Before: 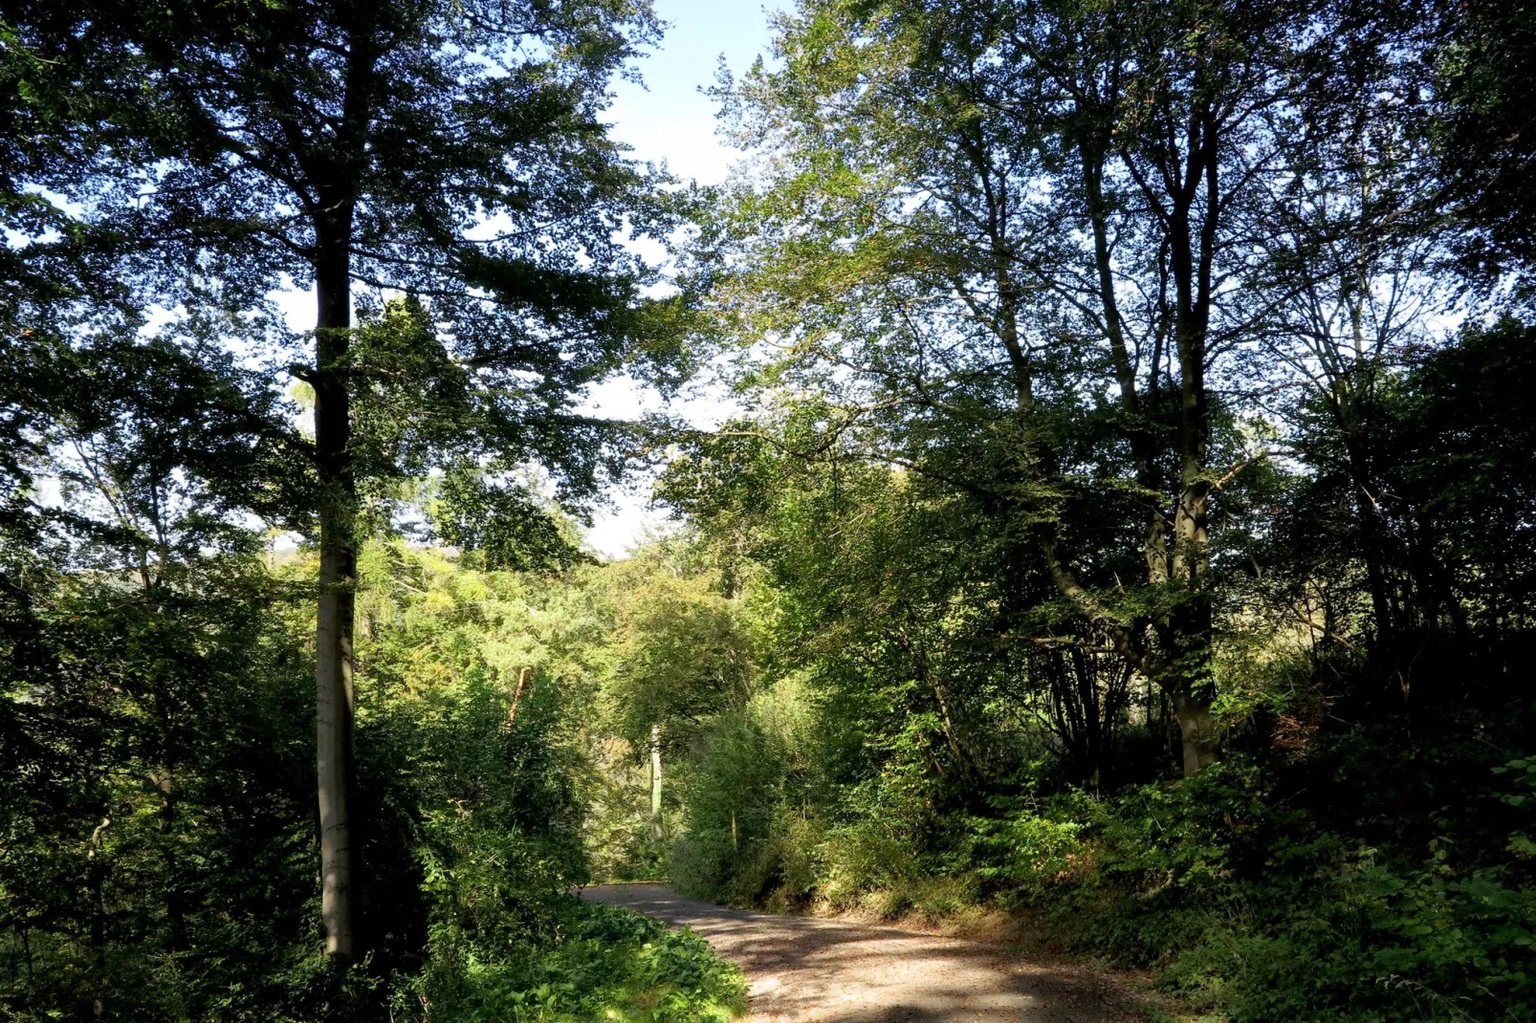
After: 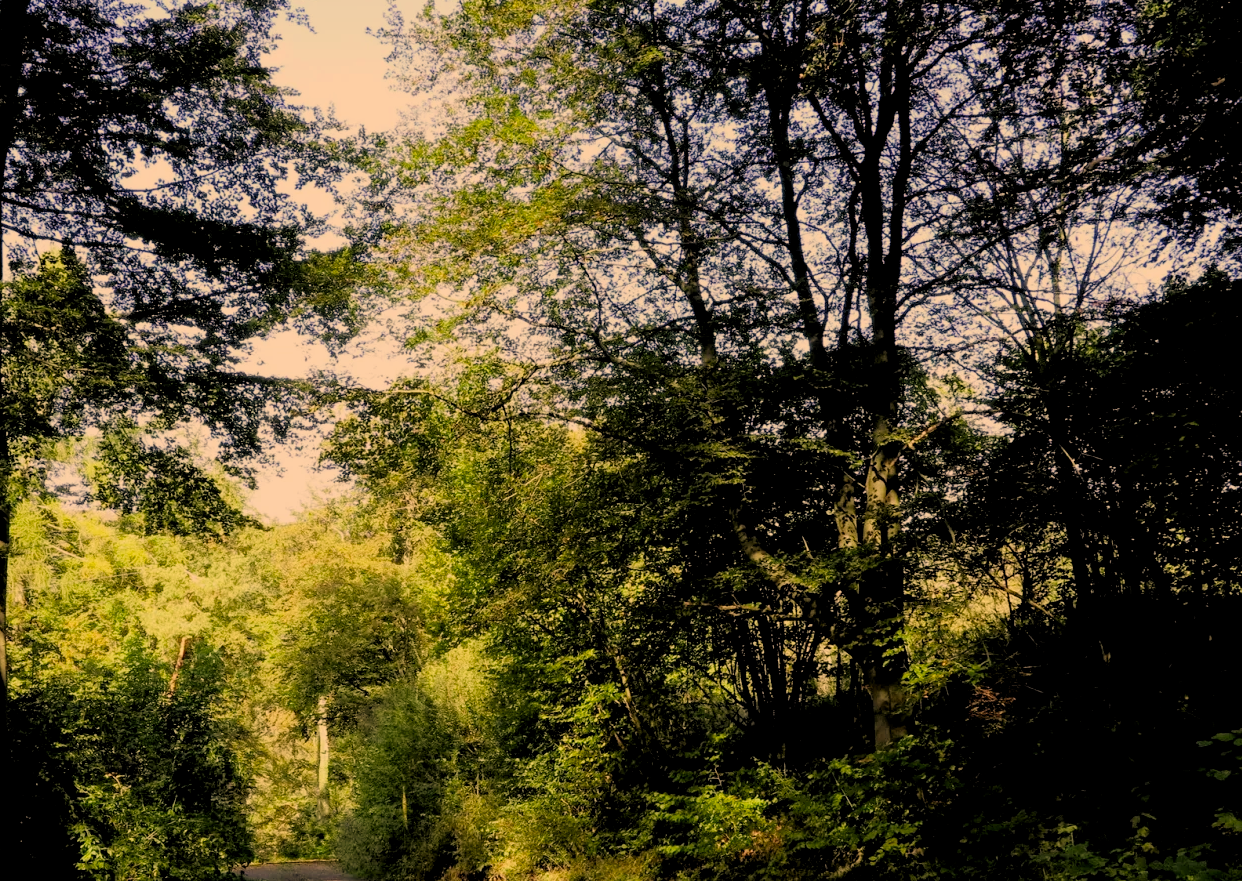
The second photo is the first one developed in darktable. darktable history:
crop: left 22.633%, top 5.844%, bottom 11.793%
color correction: highlights a* 14.96, highlights b* 32.12
levels: levels [0.018, 0.493, 1]
filmic rgb: black relative exposure -7.75 EV, white relative exposure 4.36 EV, threshold 3.06 EV, hardness 3.76, latitude 38.09%, contrast 0.974, highlights saturation mix 9.21%, shadows ↔ highlights balance 4.84%, enable highlight reconstruction true
